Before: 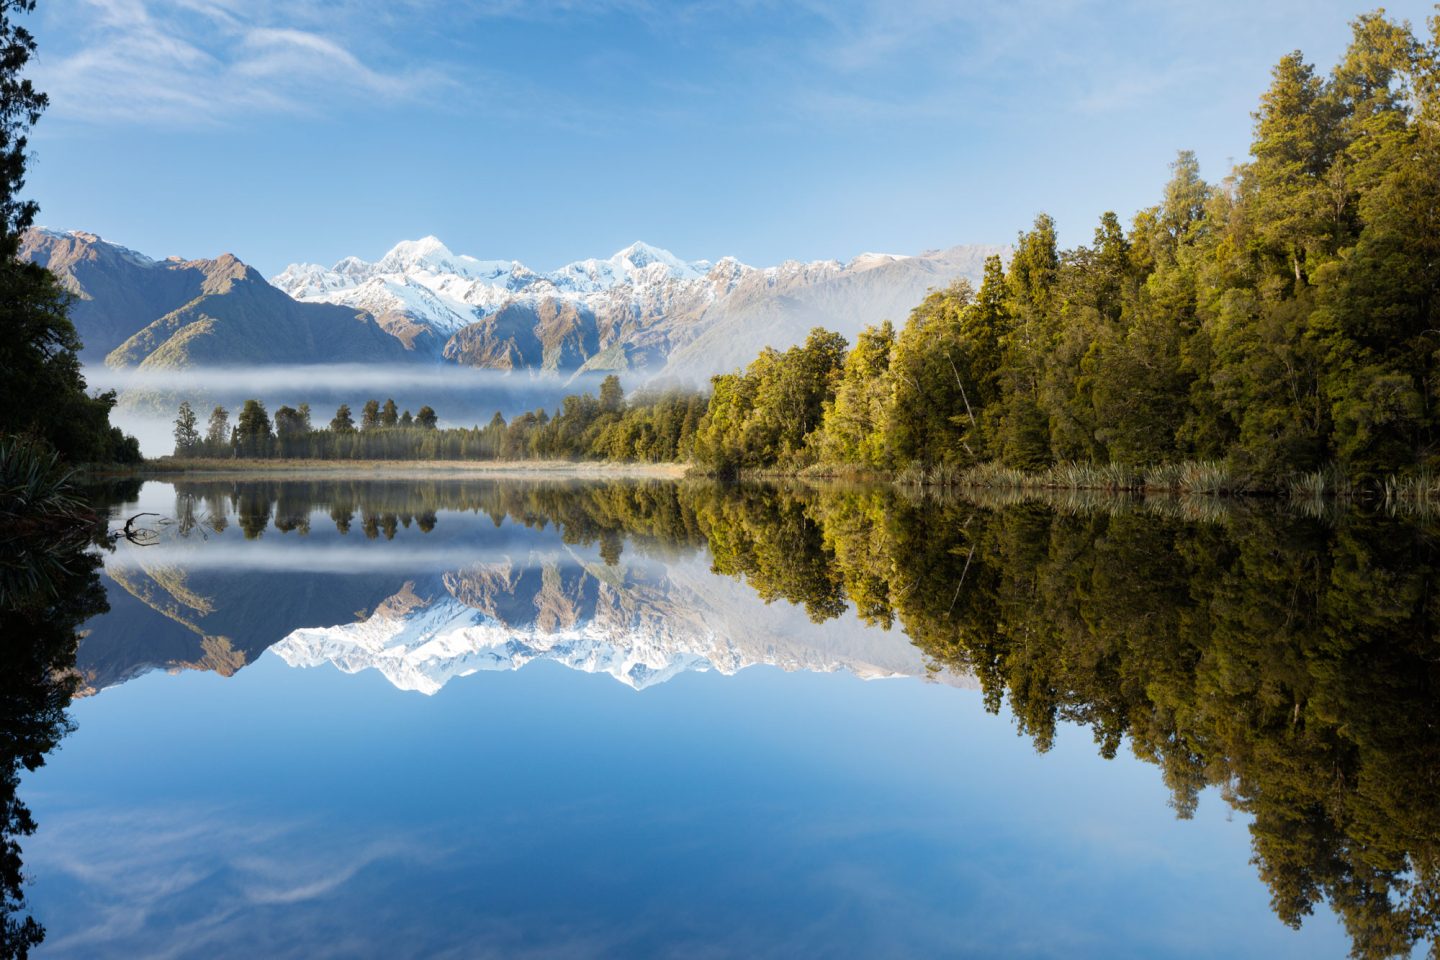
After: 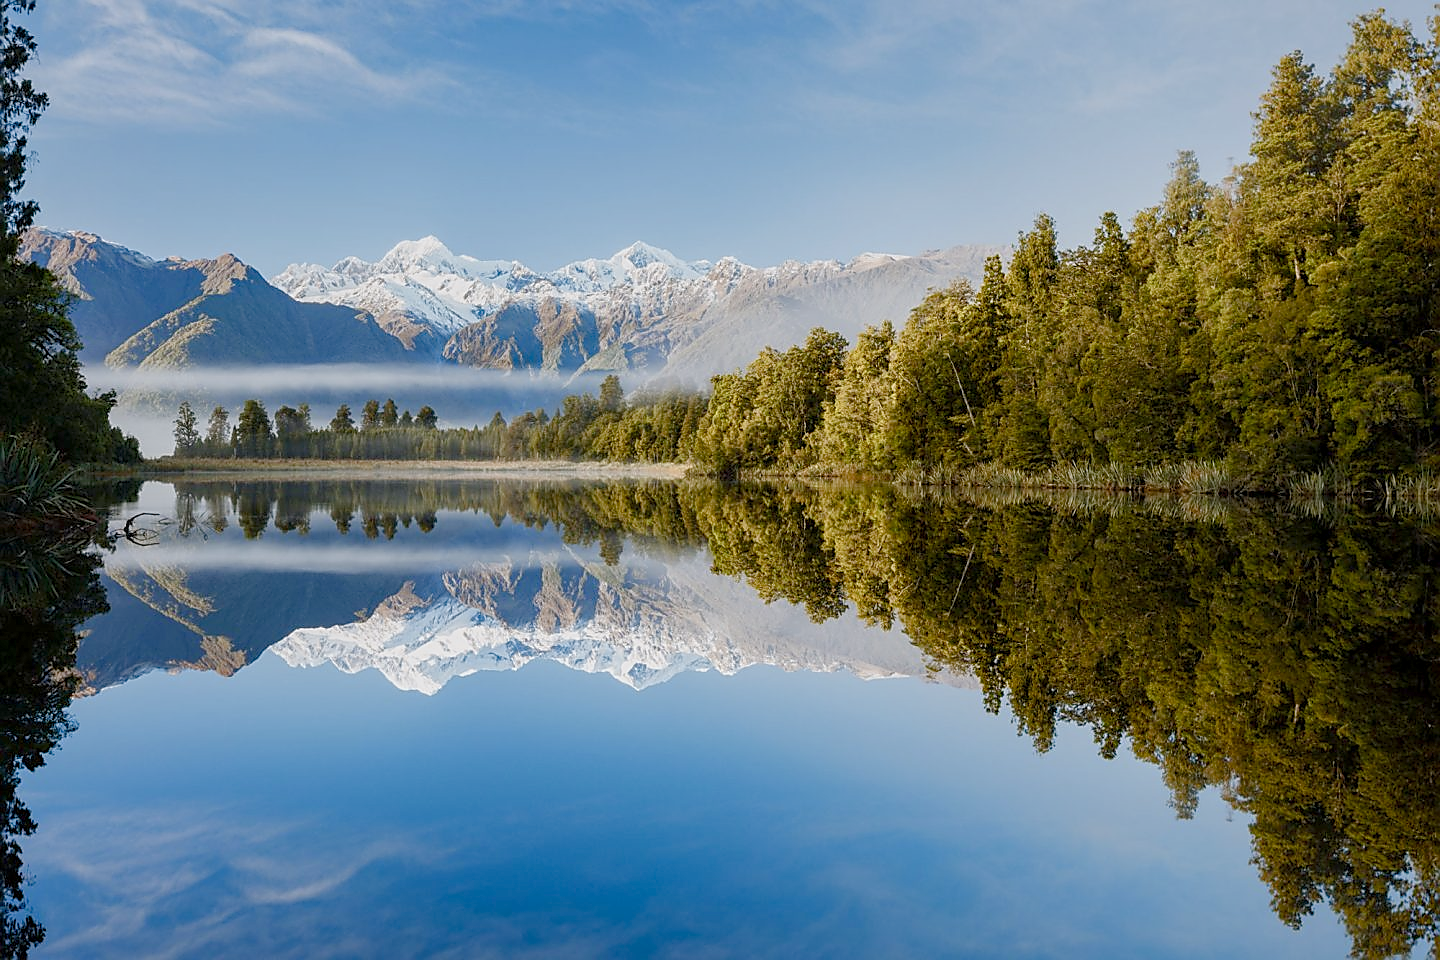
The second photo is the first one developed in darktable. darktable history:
color balance rgb: shadows lift › chroma 1%, shadows lift › hue 113°, highlights gain › chroma 0.2%, highlights gain › hue 333°, perceptual saturation grading › global saturation 20%, perceptual saturation grading › highlights -50%, perceptual saturation grading › shadows 25%, contrast -20%
sharpen: radius 1.4, amount 1.25, threshold 0.7
local contrast: on, module defaults
